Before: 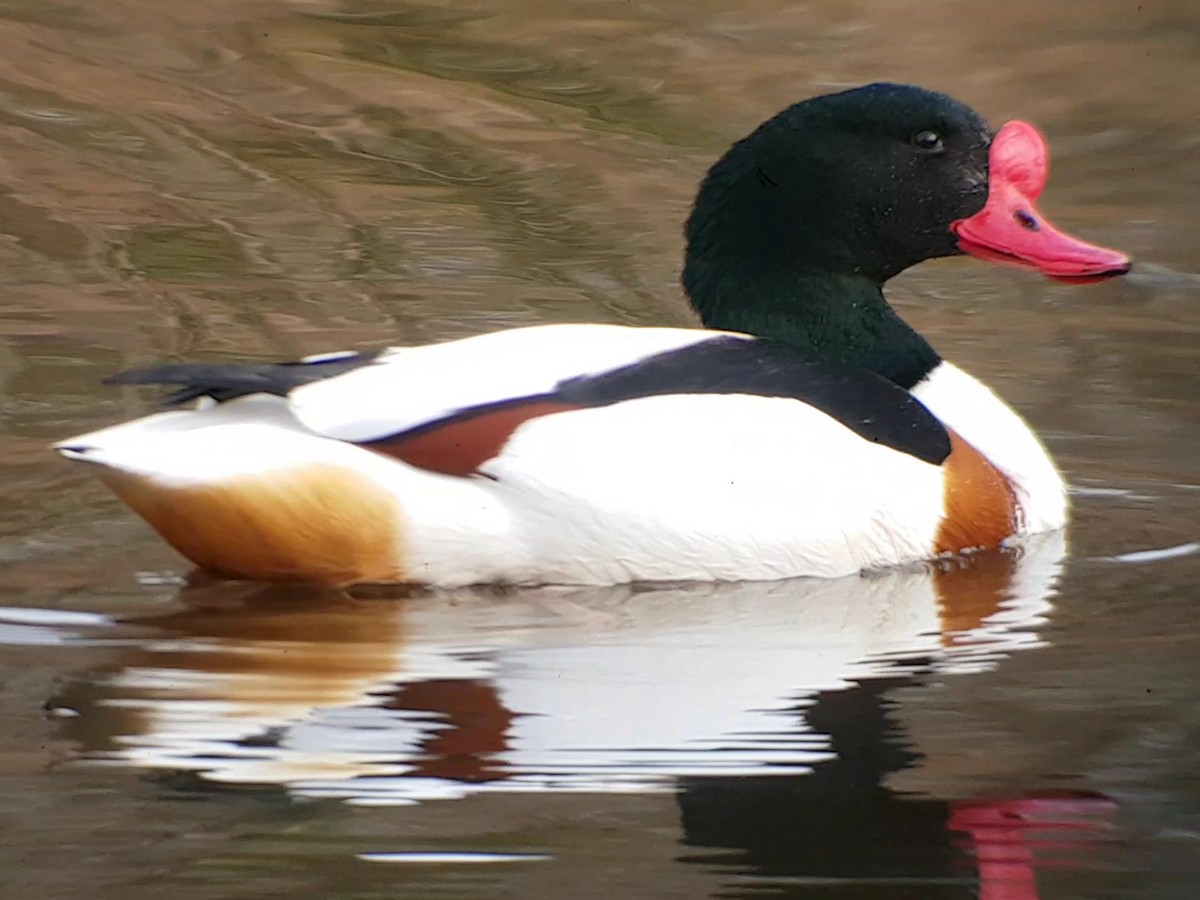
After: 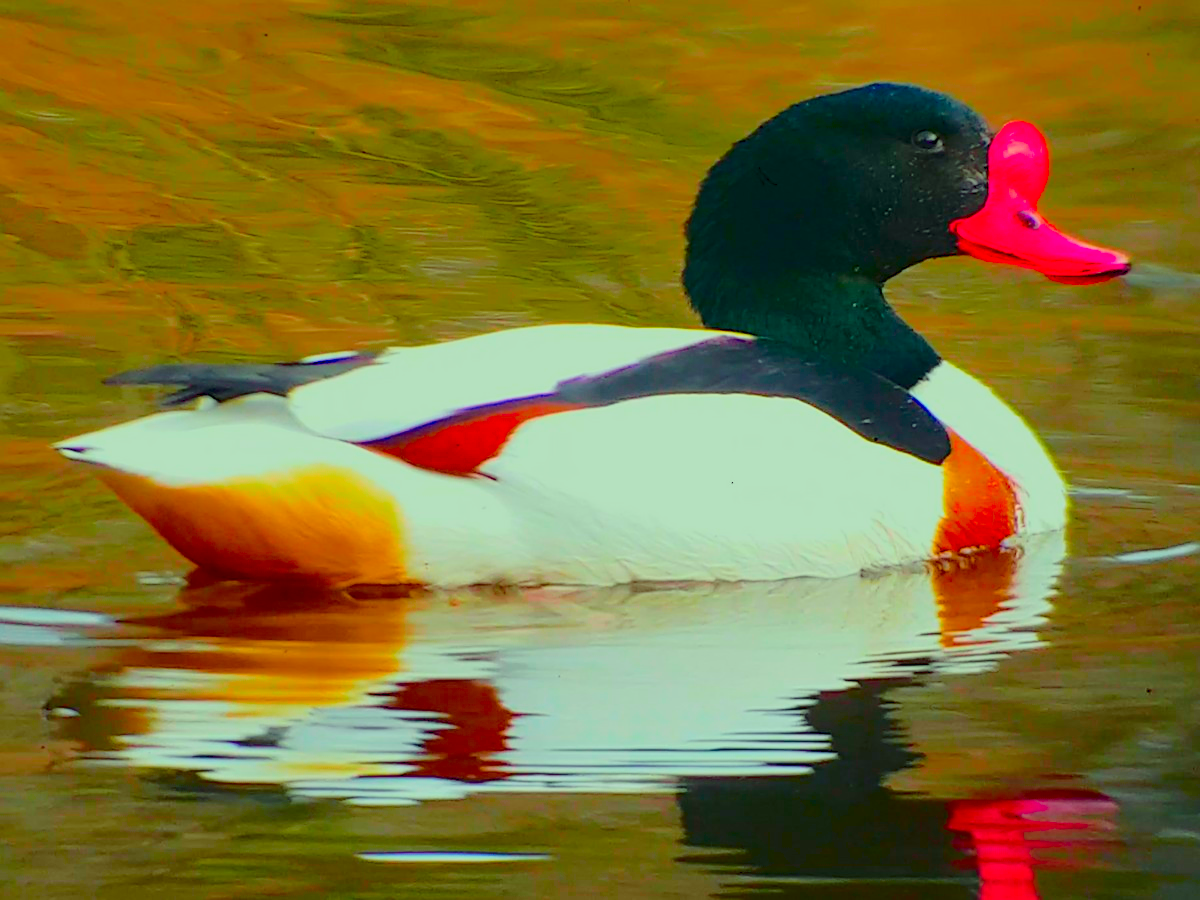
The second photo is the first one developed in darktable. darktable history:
tone curve: curves: ch0 [(0, 0) (0.081, 0.044) (0.192, 0.125) (0.283, 0.238) (0.416, 0.449) (0.495, 0.524) (0.686, 0.743) (0.826, 0.865) (0.978, 0.988)]; ch1 [(0, 0) (0.161, 0.092) (0.35, 0.33) (0.392, 0.392) (0.427, 0.426) (0.479, 0.472) (0.505, 0.497) (0.521, 0.514) (0.547, 0.568) (0.579, 0.597) (0.625, 0.627) (0.678, 0.733) (1, 1)]; ch2 [(0, 0) (0.346, 0.362) (0.404, 0.427) (0.502, 0.495) (0.531, 0.523) (0.549, 0.554) (0.582, 0.596) (0.629, 0.642) (0.717, 0.678) (1, 1)], color space Lab, independent channels, preserve colors none
color balance rgb: perceptual saturation grading › global saturation 50.294%, contrast -29.495%
sharpen: radius 1.857, amount 0.415, threshold 1.38
color correction: highlights a* -11.04, highlights b* 9.84, saturation 1.71
